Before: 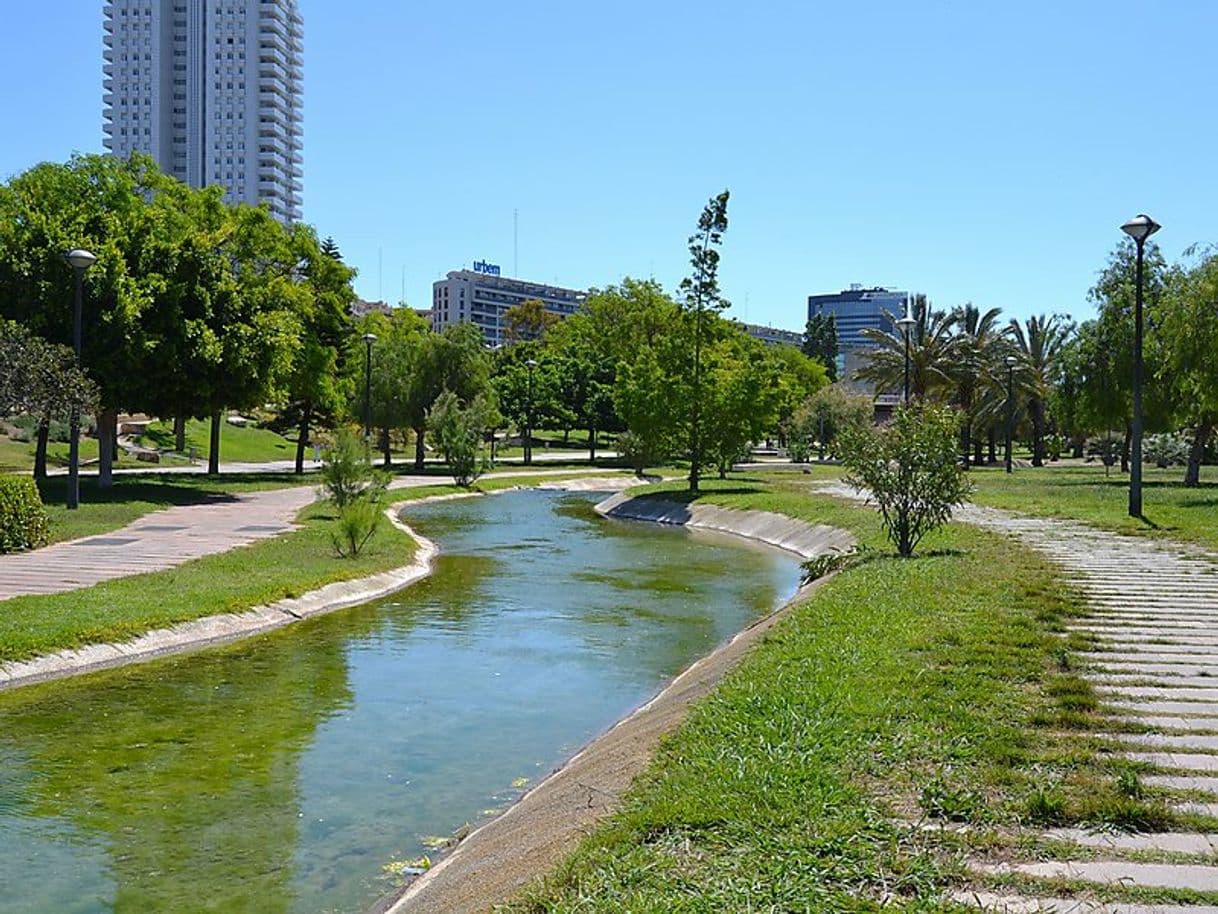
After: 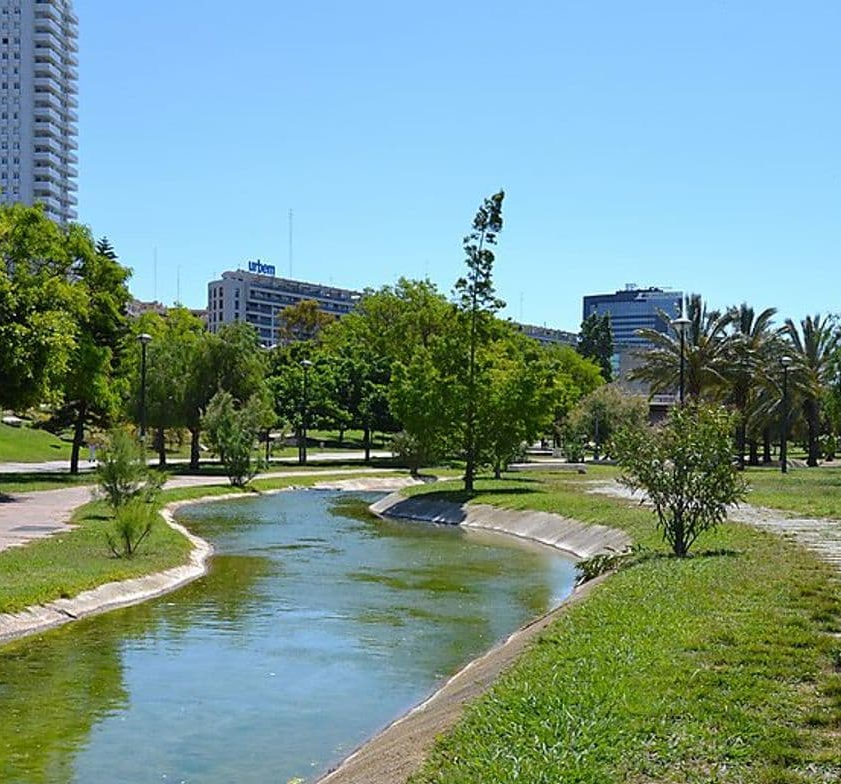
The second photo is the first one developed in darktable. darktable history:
tone curve: curves: ch1 [(0, 0) (0.108, 0.197) (0.5, 0.5) (0.681, 0.885) (1, 1)]; ch2 [(0, 0) (0.28, 0.151) (1, 1)], preserve colors none
crop: left 18.523%, right 12.398%, bottom 14.169%
